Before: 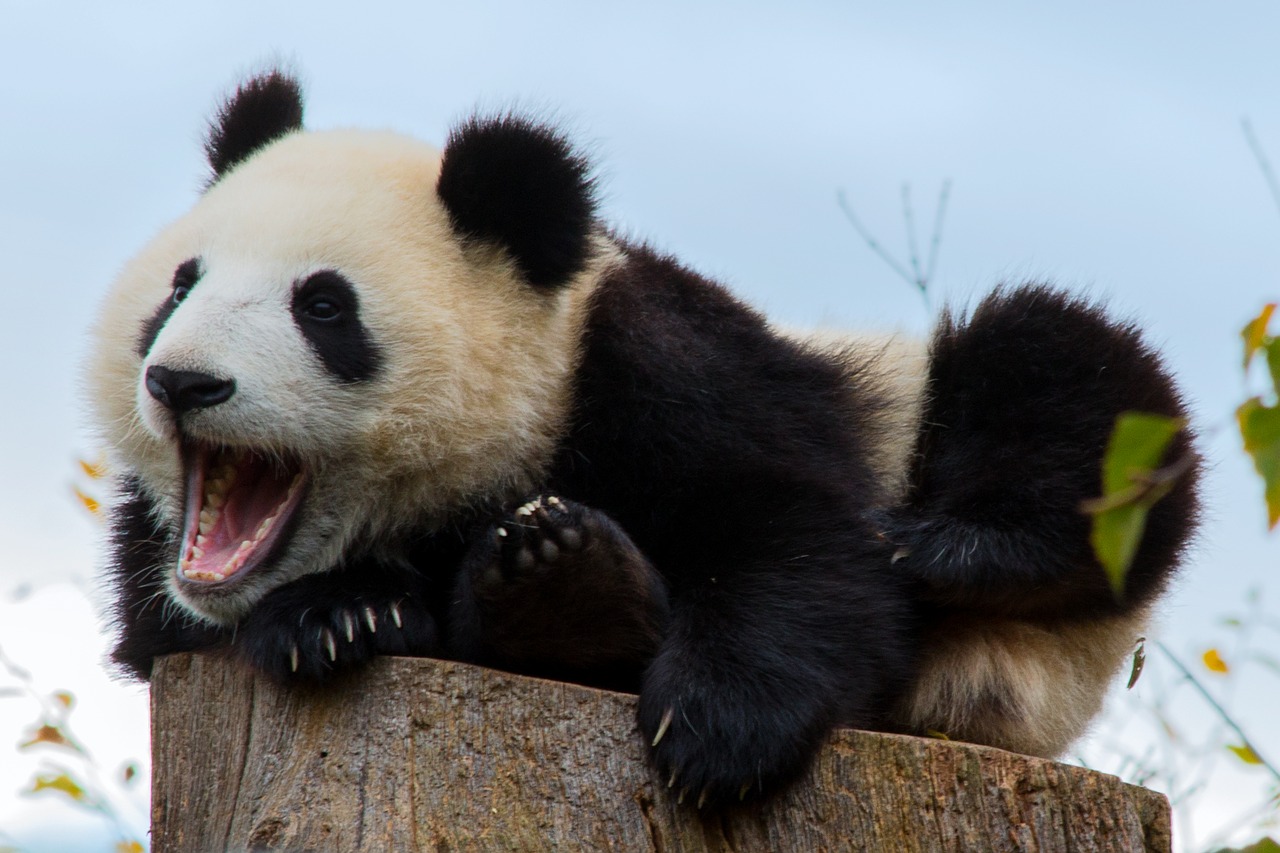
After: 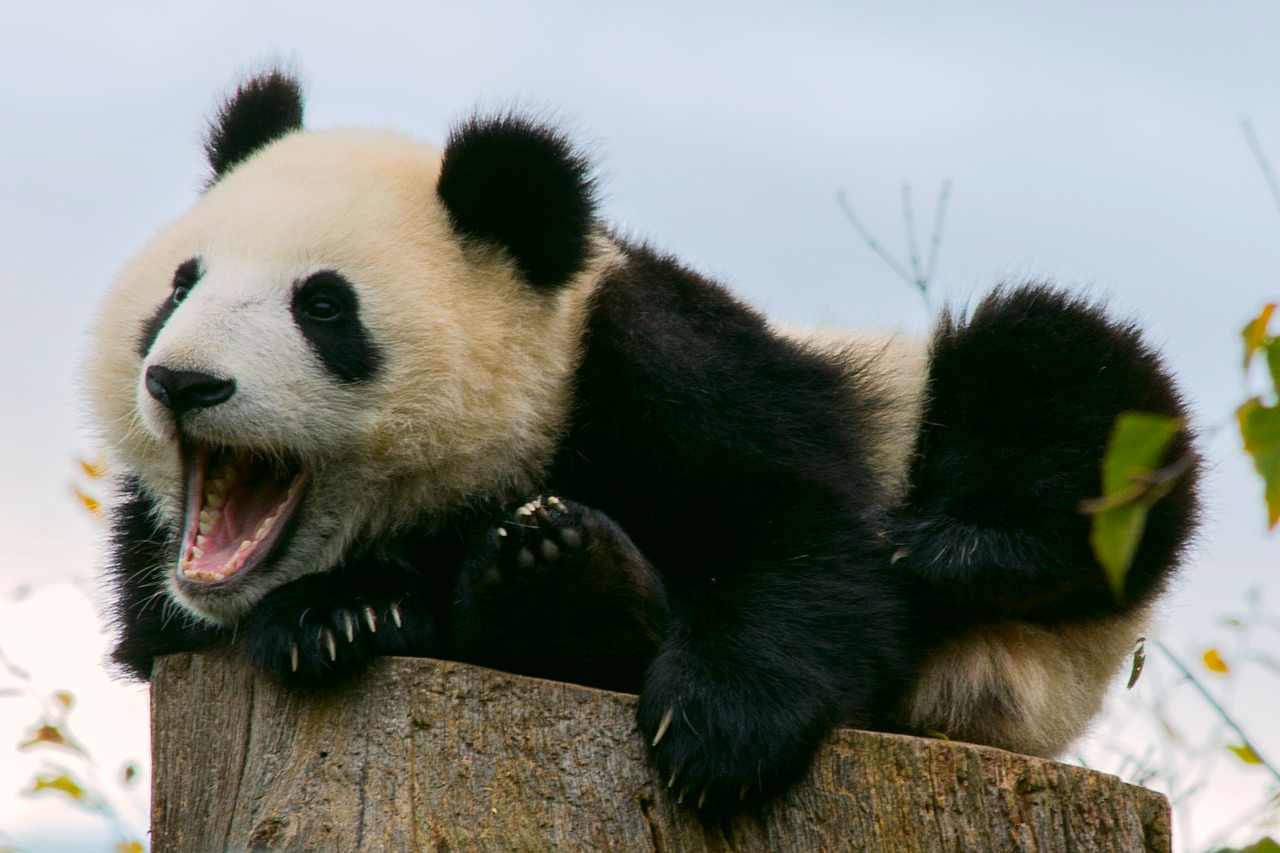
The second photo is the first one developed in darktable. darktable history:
color correction: highlights a* 4.64, highlights b* 4.92, shadows a* -7.74, shadows b* 4.82
